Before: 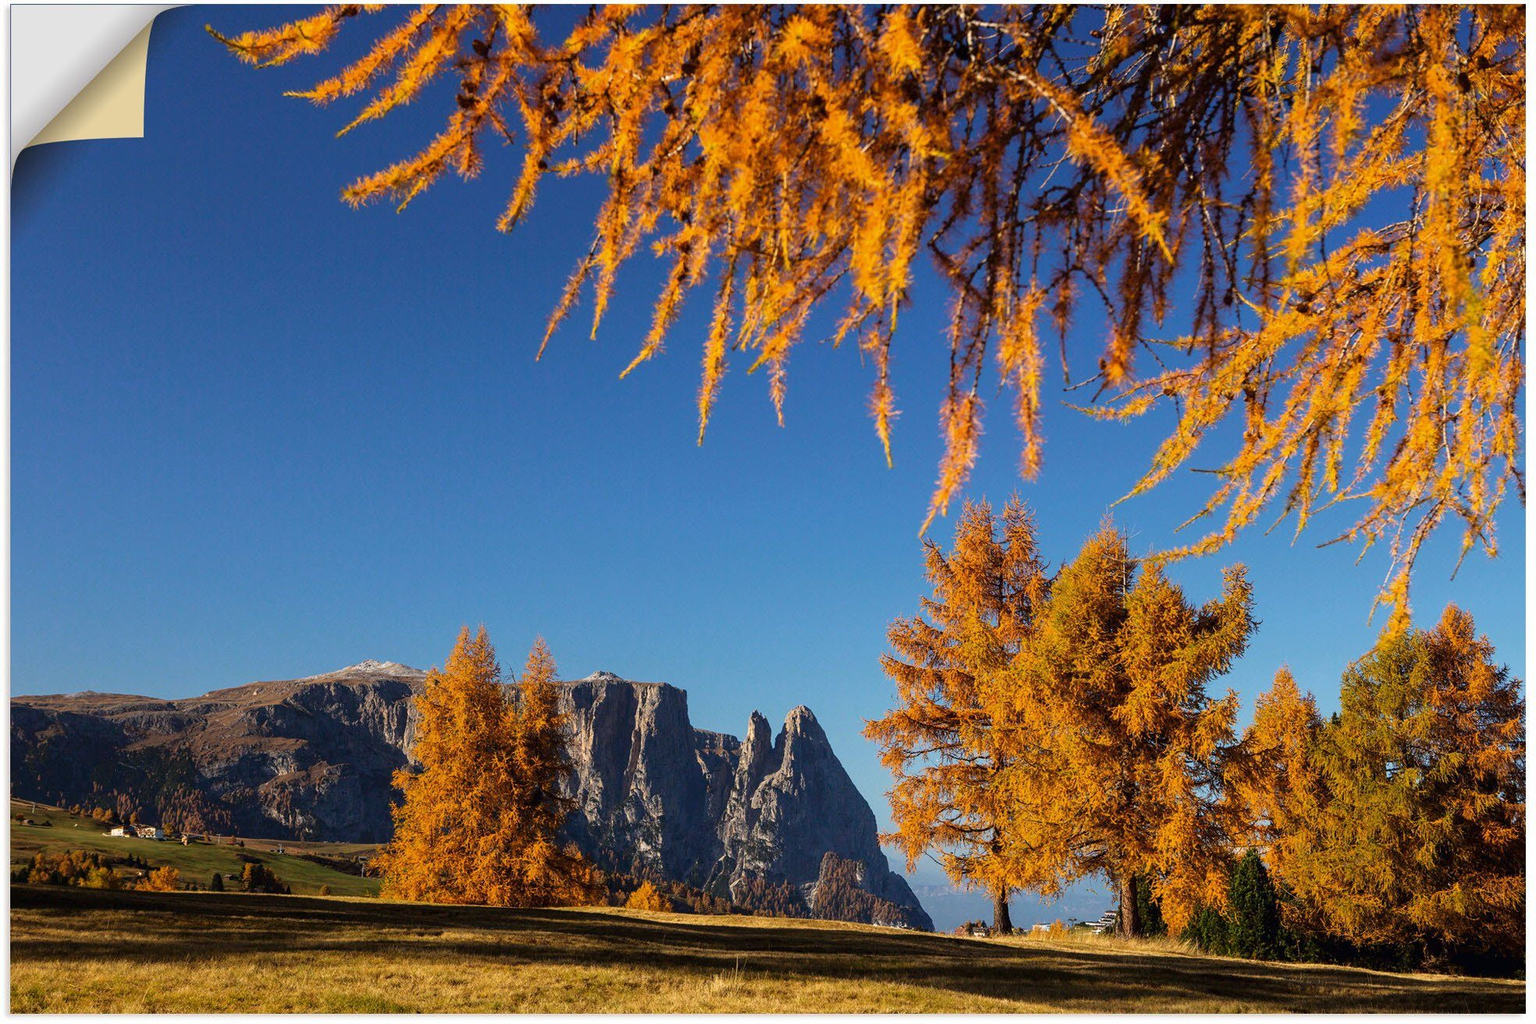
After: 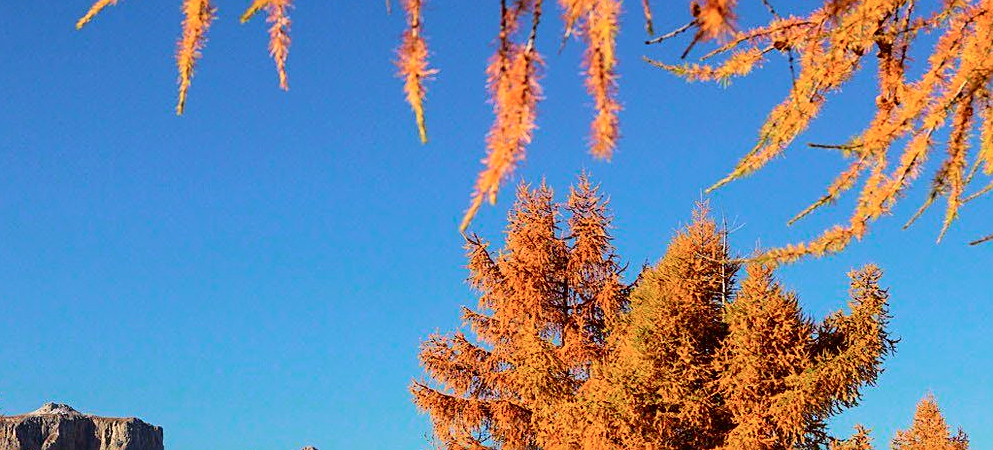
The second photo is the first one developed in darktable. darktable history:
crop: left 36.464%, top 34.87%, right 13.047%, bottom 30.777%
velvia: on, module defaults
sharpen: on, module defaults
tone curve: curves: ch0 [(0, 0.019) (0.066, 0.043) (0.189, 0.182) (0.368, 0.407) (0.501, 0.564) (0.677, 0.729) (0.851, 0.861) (0.997, 0.959)]; ch1 [(0, 0) (0.187, 0.121) (0.388, 0.346) (0.437, 0.409) (0.474, 0.472) (0.499, 0.501) (0.514, 0.515) (0.542, 0.557) (0.645, 0.686) (0.812, 0.856) (1, 1)]; ch2 [(0, 0) (0.246, 0.214) (0.421, 0.427) (0.459, 0.484) (0.5, 0.504) (0.518, 0.523) (0.529, 0.548) (0.56, 0.576) (0.607, 0.63) (0.744, 0.734) (0.867, 0.821) (0.993, 0.889)], color space Lab, independent channels, preserve colors none
